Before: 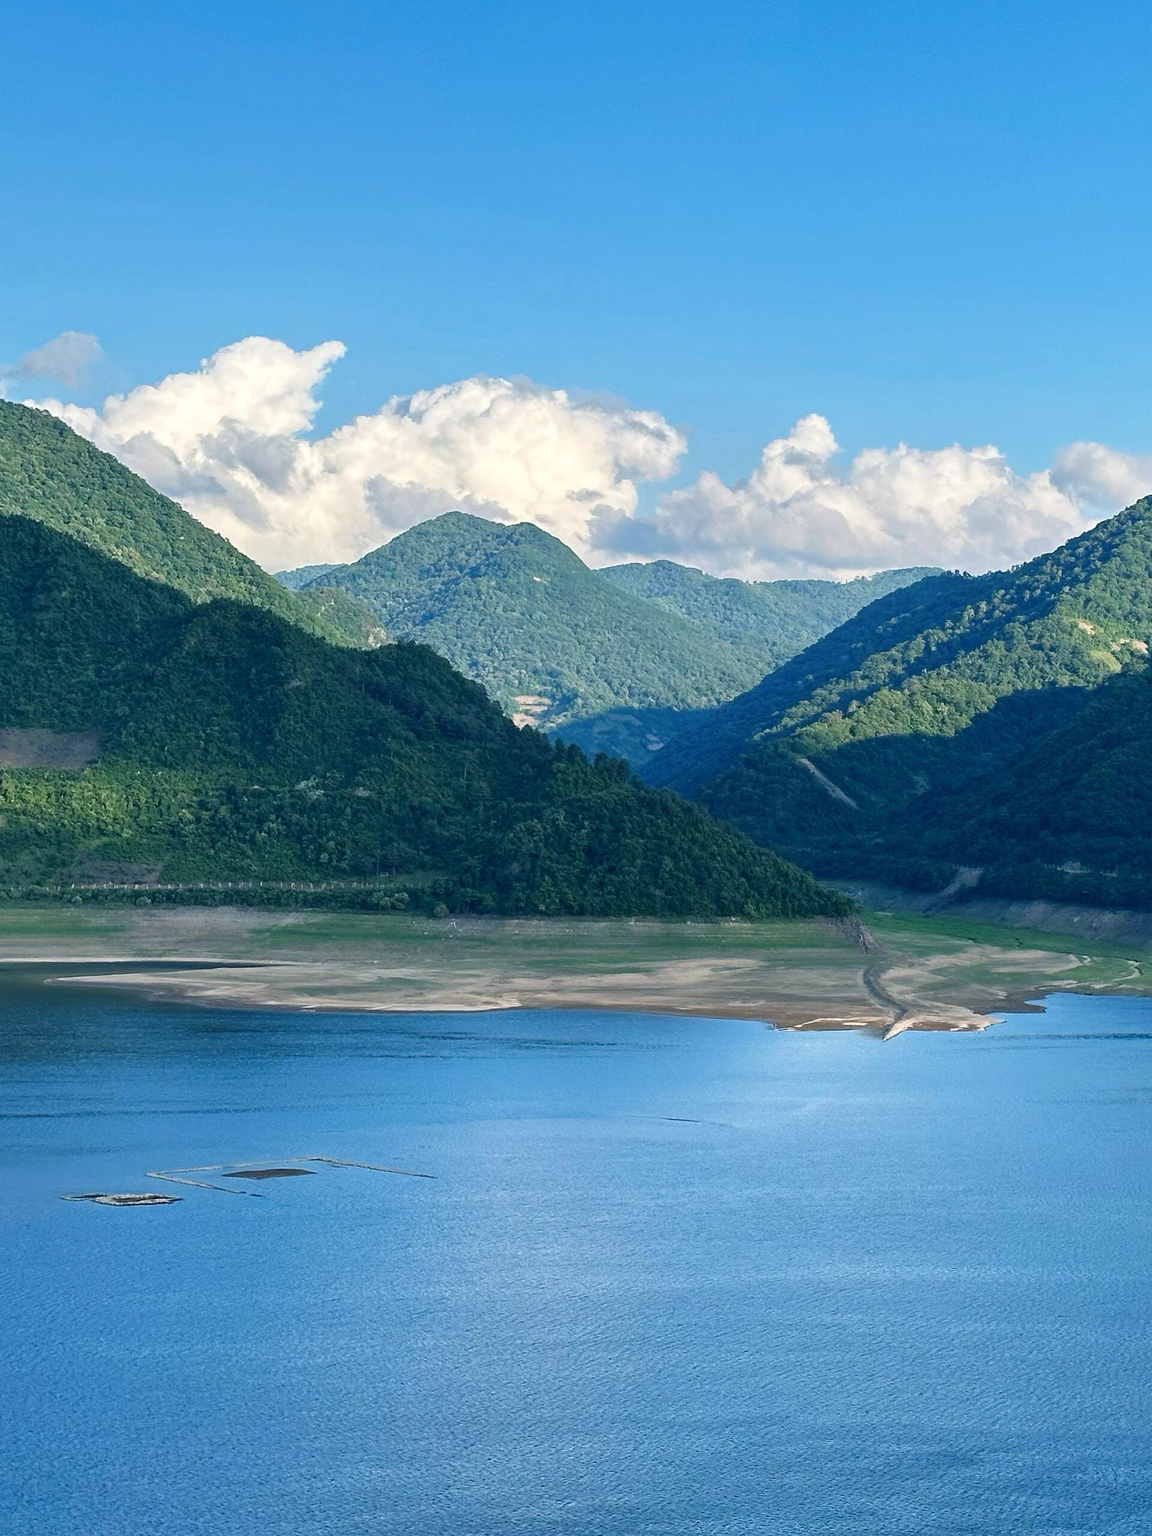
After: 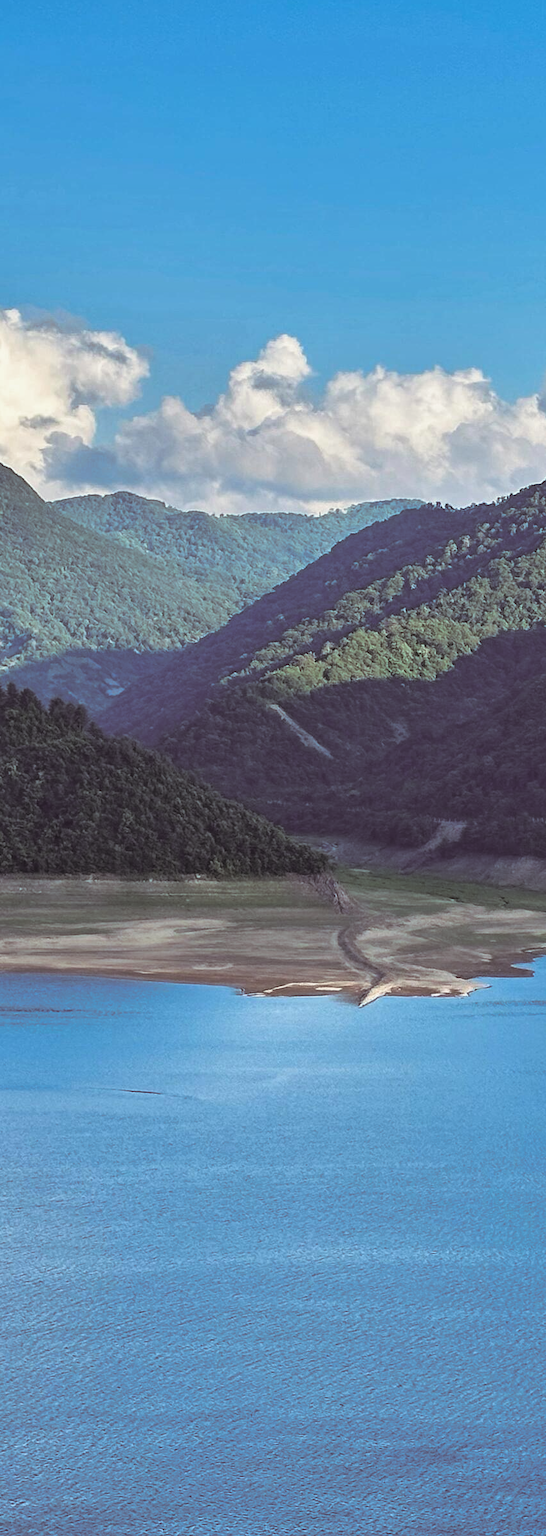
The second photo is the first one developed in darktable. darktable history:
split-toning: shadows › saturation 0.24, highlights › hue 54°, highlights › saturation 0.24
crop: left 47.628%, top 6.643%, right 7.874%
shadows and highlights: shadows 43.71, white point adjustment -1.46, soften with gaussian
